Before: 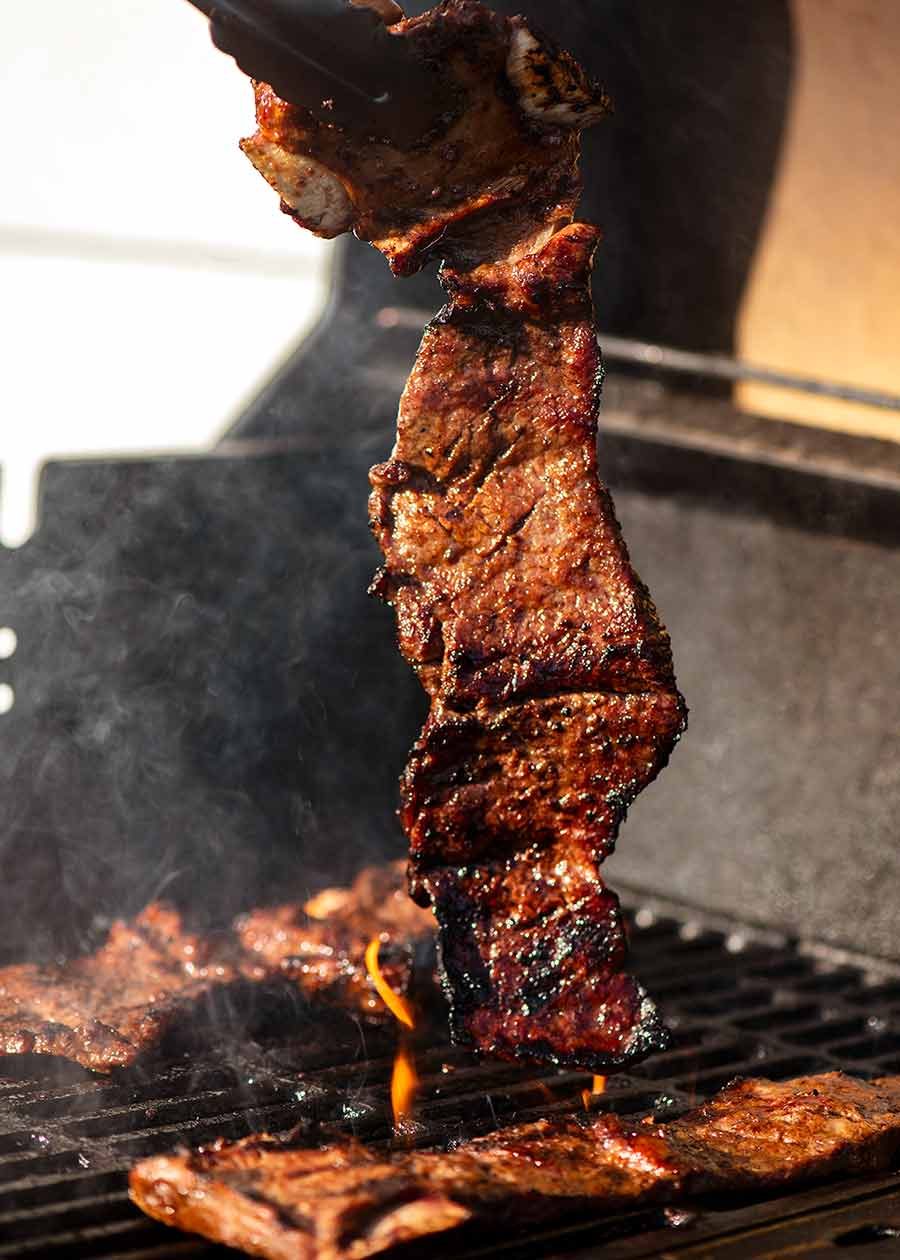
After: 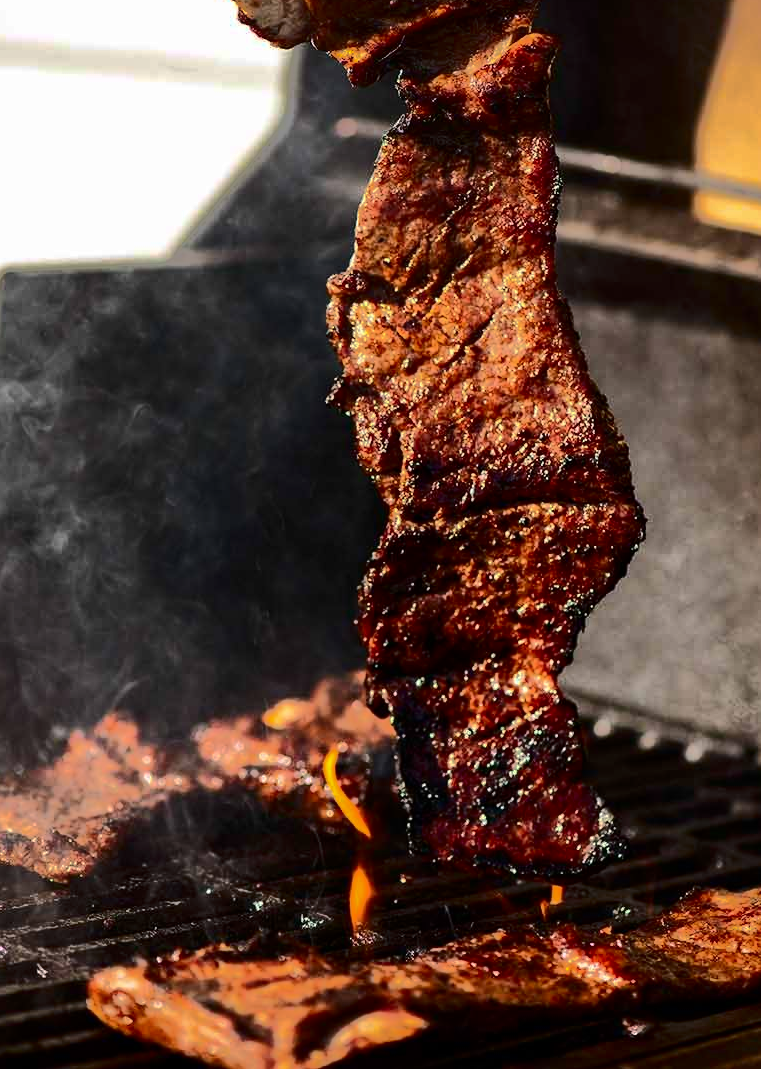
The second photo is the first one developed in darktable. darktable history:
shadows and highlights: shadows -19.56, highlights -73.03
contrast brightness saturation: contrast 0.289
crop and rotate: left 4.728%, top 15.095%, right 10.642%
